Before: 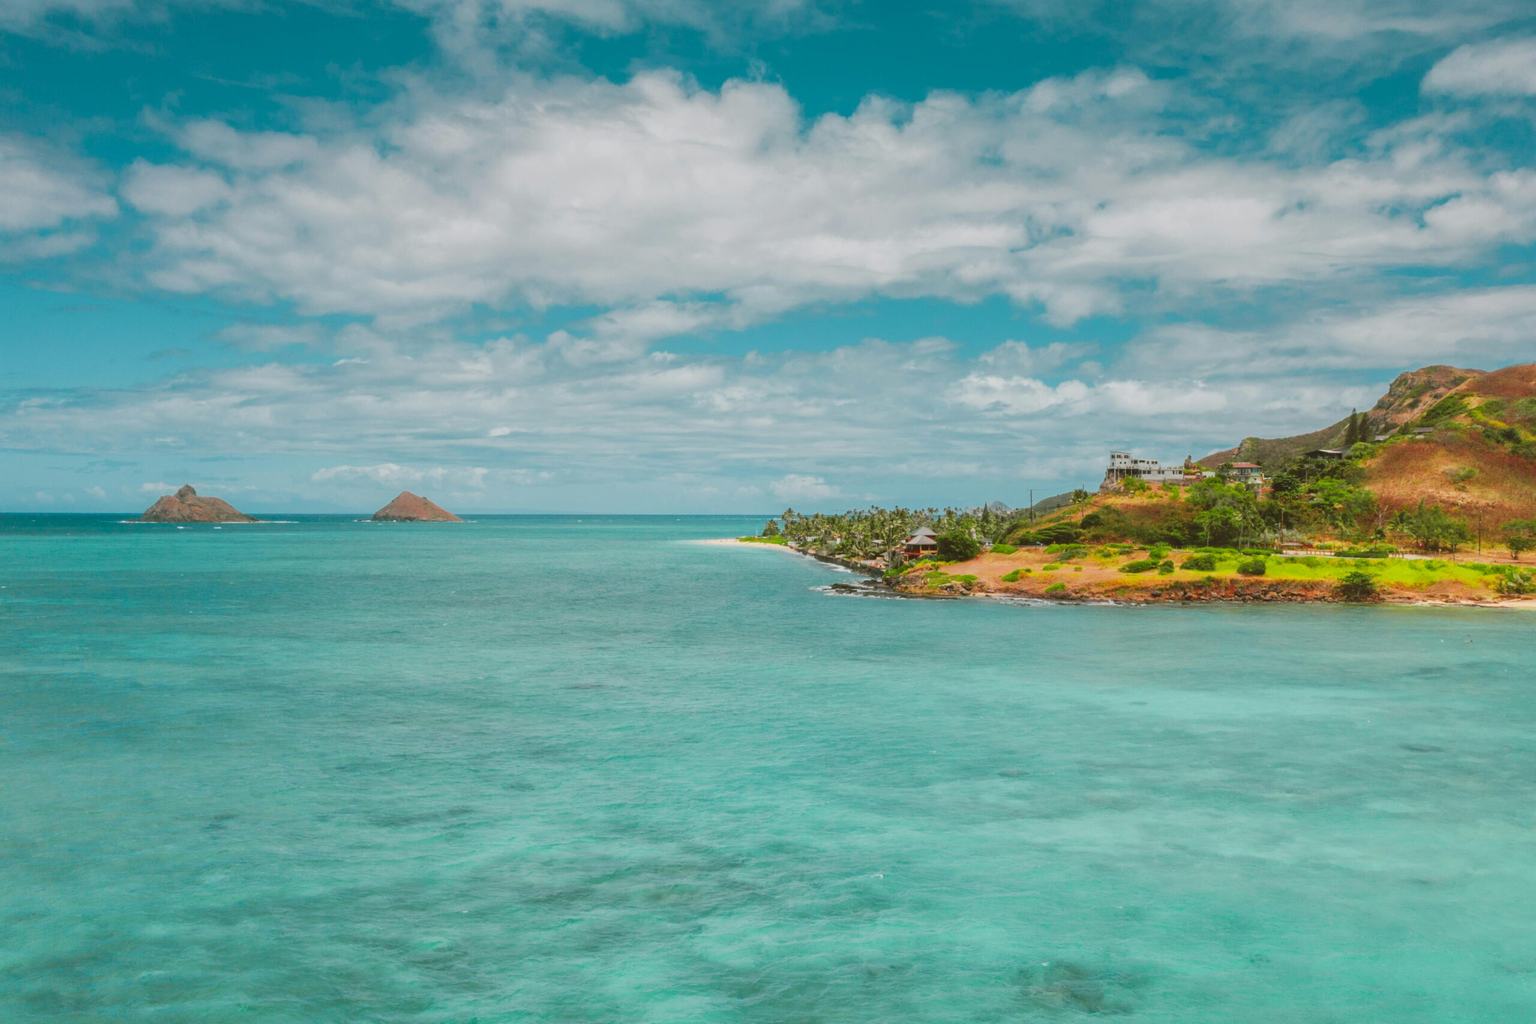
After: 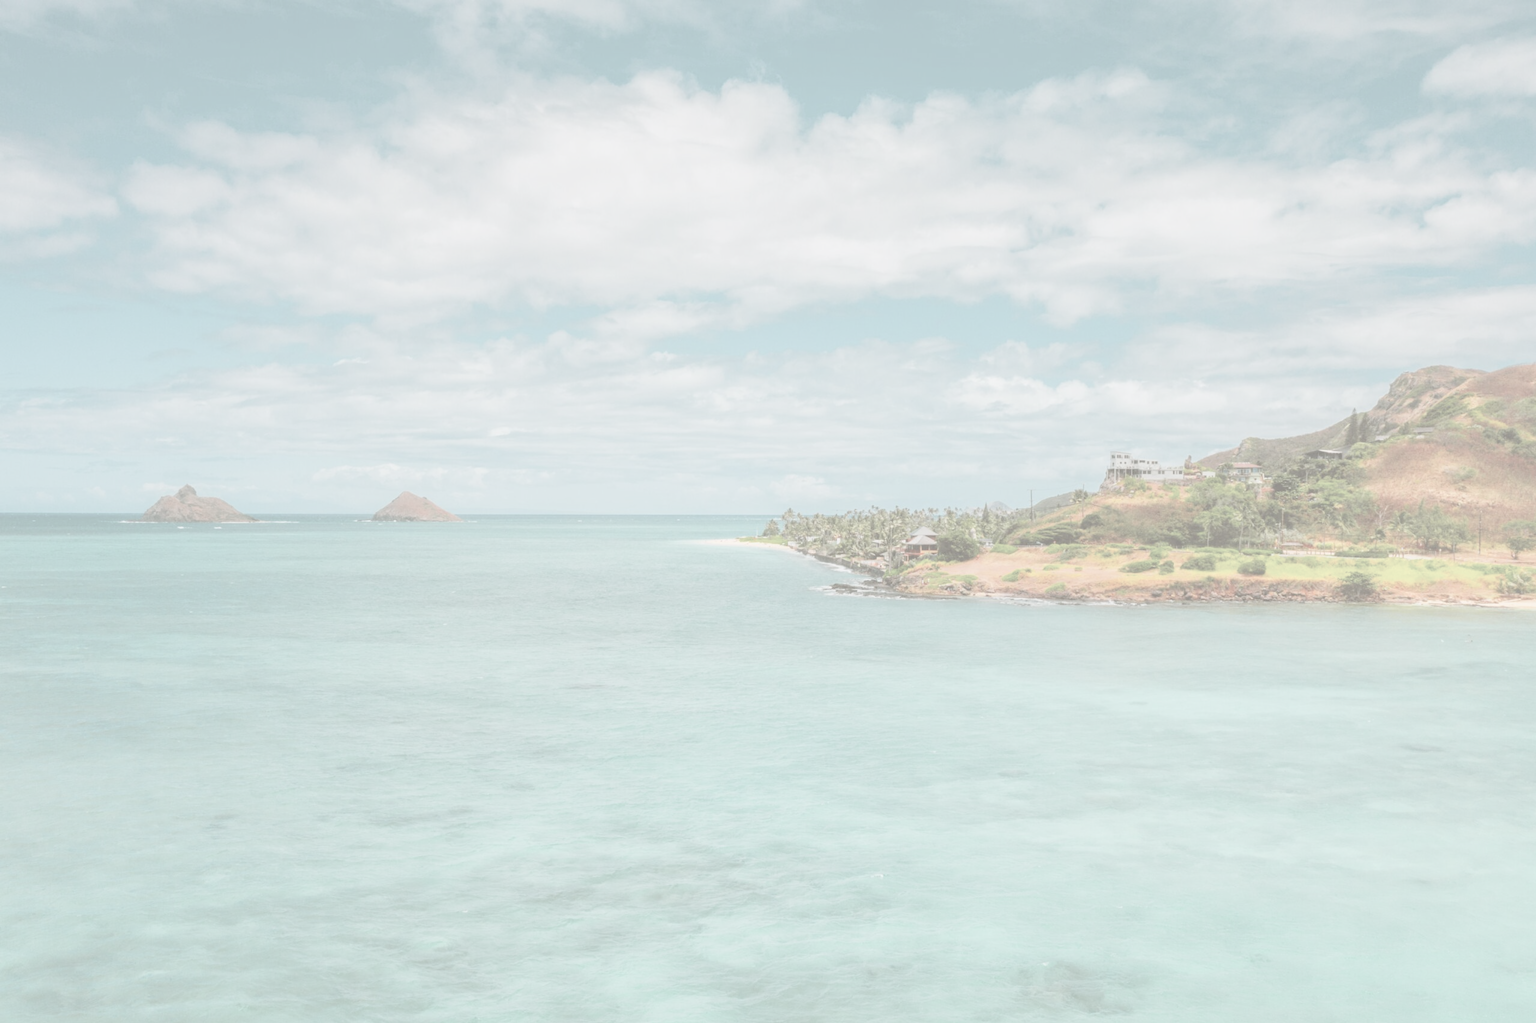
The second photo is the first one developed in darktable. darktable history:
exposure: black level correction 0, exposure 0.899 EV, compensate highlight preservation false
color zones: curves: ch0 [(0, 0.613) (0.01, 0.613) (0.245, 0.448) (0.498, 0.529) (0.642, 0.665) (0.879, 0.777) (0.99, 0.613)]; ch1 [(0, 0) (0.143, 0) (0.286, 0) (0.429, 0) (0.571, 0) (0.714, 0) (0.857, 0)], mix -94.5%
contrast brightness saturation: contrast -0.315, brightness 0.732, saturation -0.769
